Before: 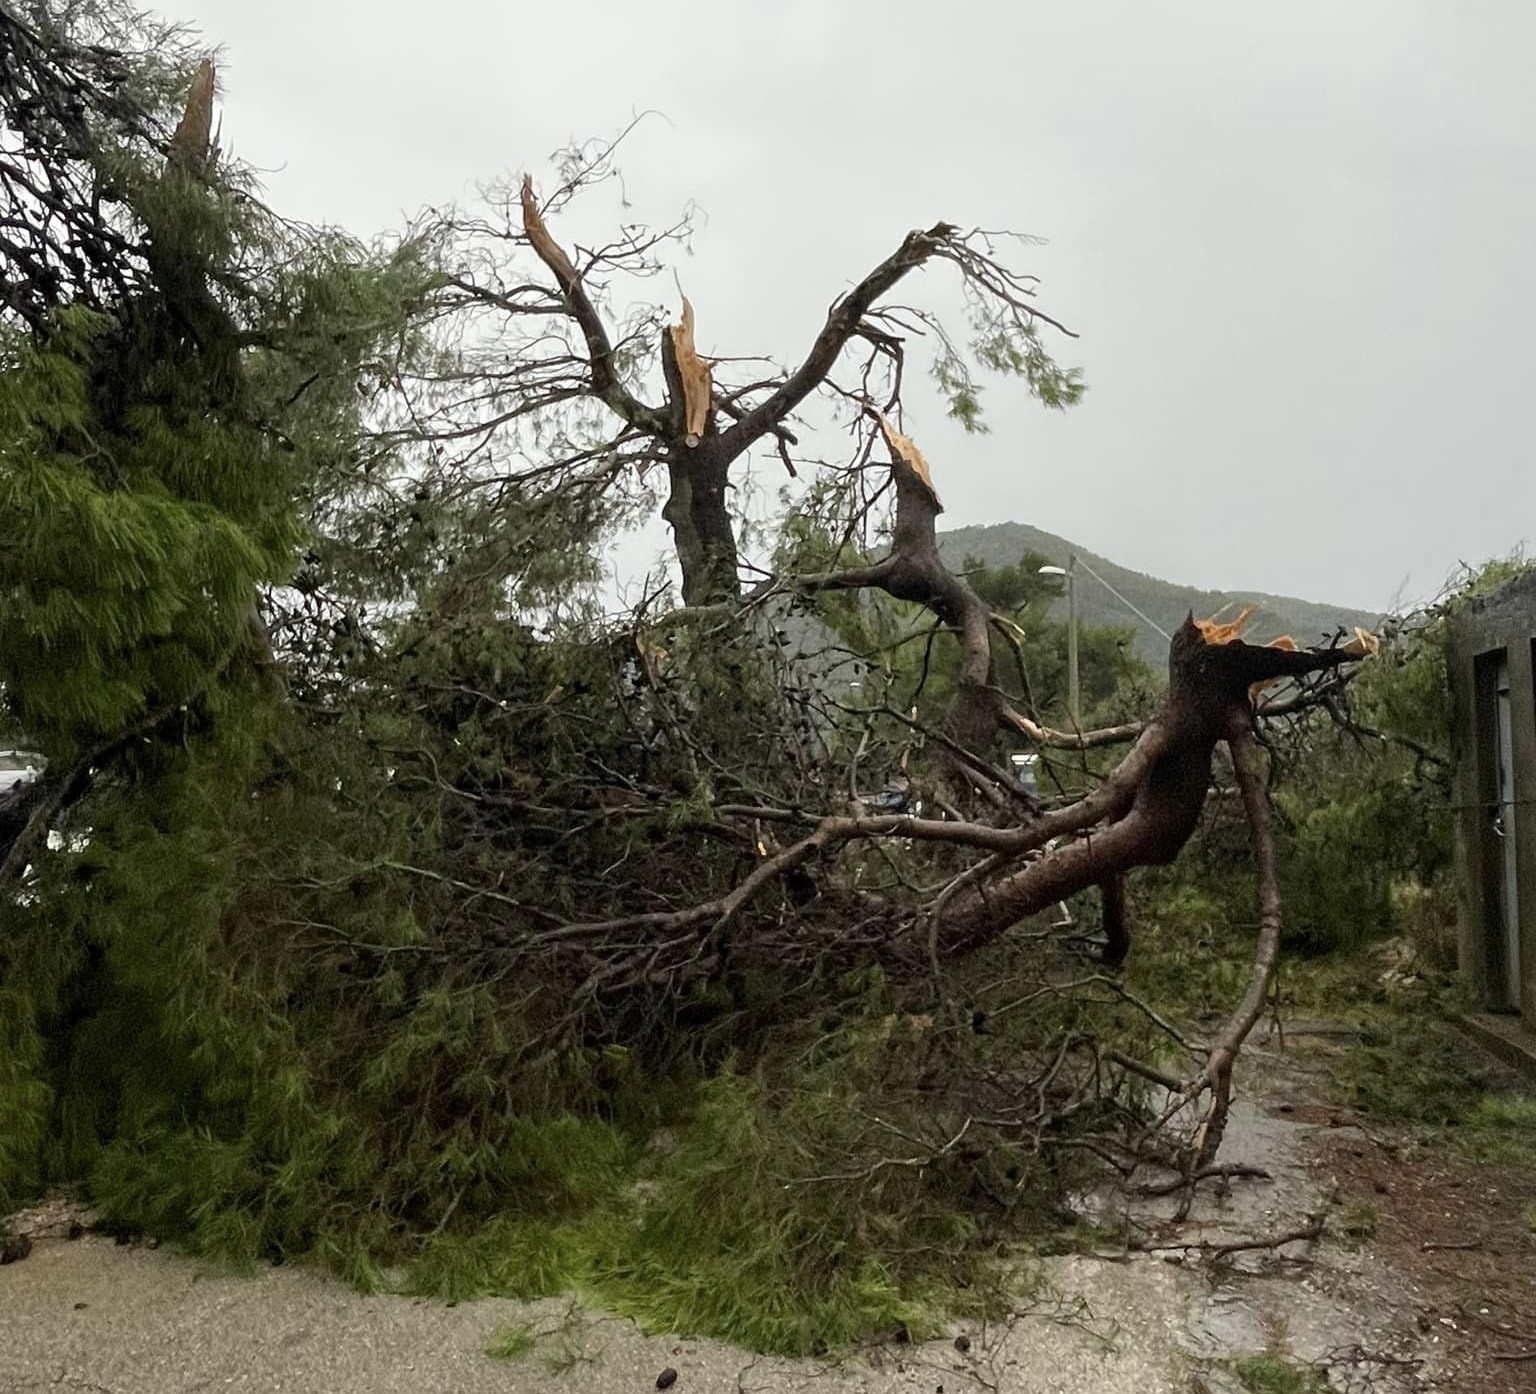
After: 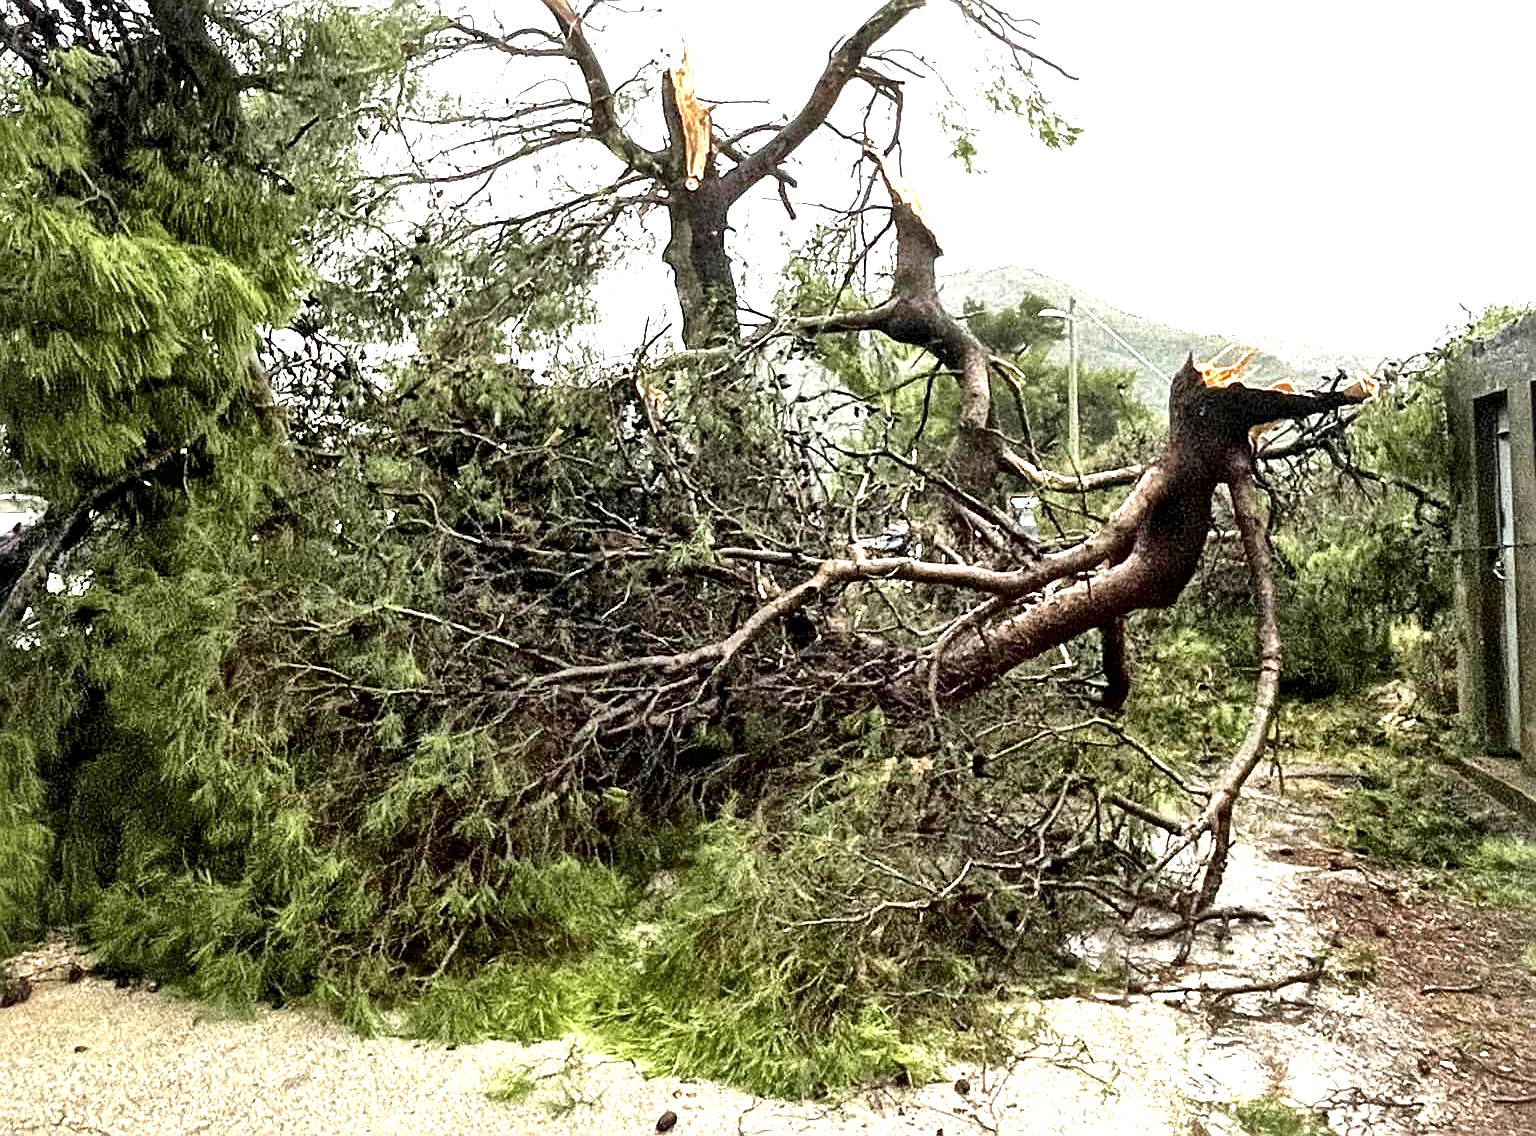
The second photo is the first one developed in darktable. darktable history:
base curve: curves: ch0 [(0, 0) (0.297, 0.298) (1, 1)], preserve colors none
crop and rotate: top 18.507%
local contrast: mode bilateral grid, contrast 44, coarseness 69, detail 214%, midtone range 0.2
sharpen: on, module defaults
exposure: black level correction 0, exposure 1.9 EV, compensate highlight preservation false
